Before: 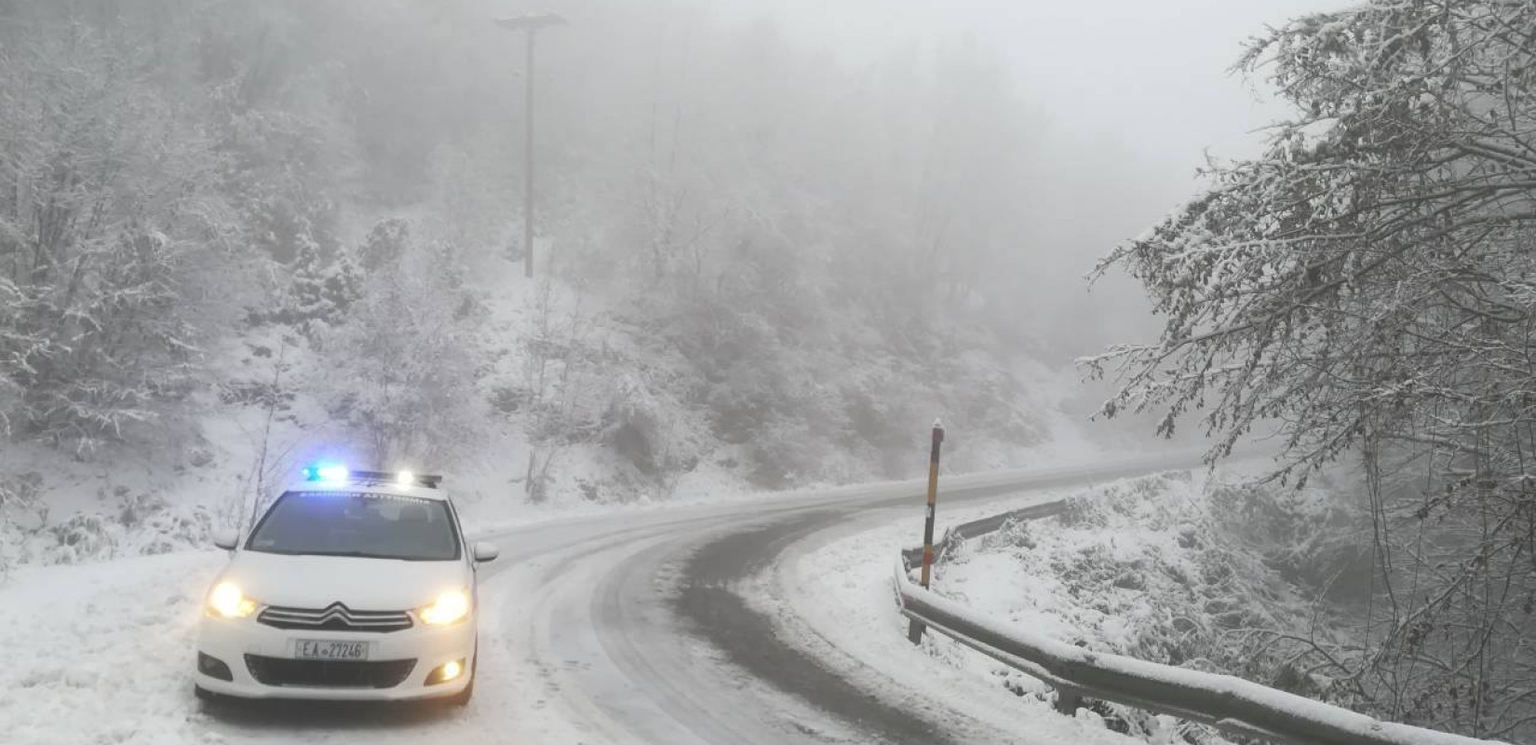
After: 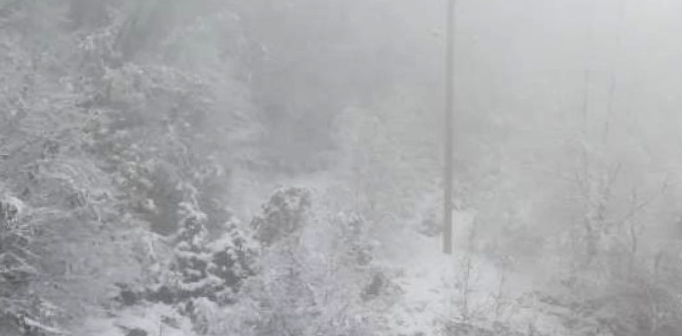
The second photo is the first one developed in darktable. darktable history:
white balance: emerald 1
contrast brightness saturation: contrast 0.21, brightness -0.11, saturation 0.21
rotate and perspective: rotation -0.013°, lens shift (vertical) -0.027, lens shift (horizontal) 0.178, crop left 0.016, crop right 0.989, crop top 0.082, crop bottom 0.918
crop and rotate: left 10.817%, top 0.062%, right 47.194%, bottom 53.626%
